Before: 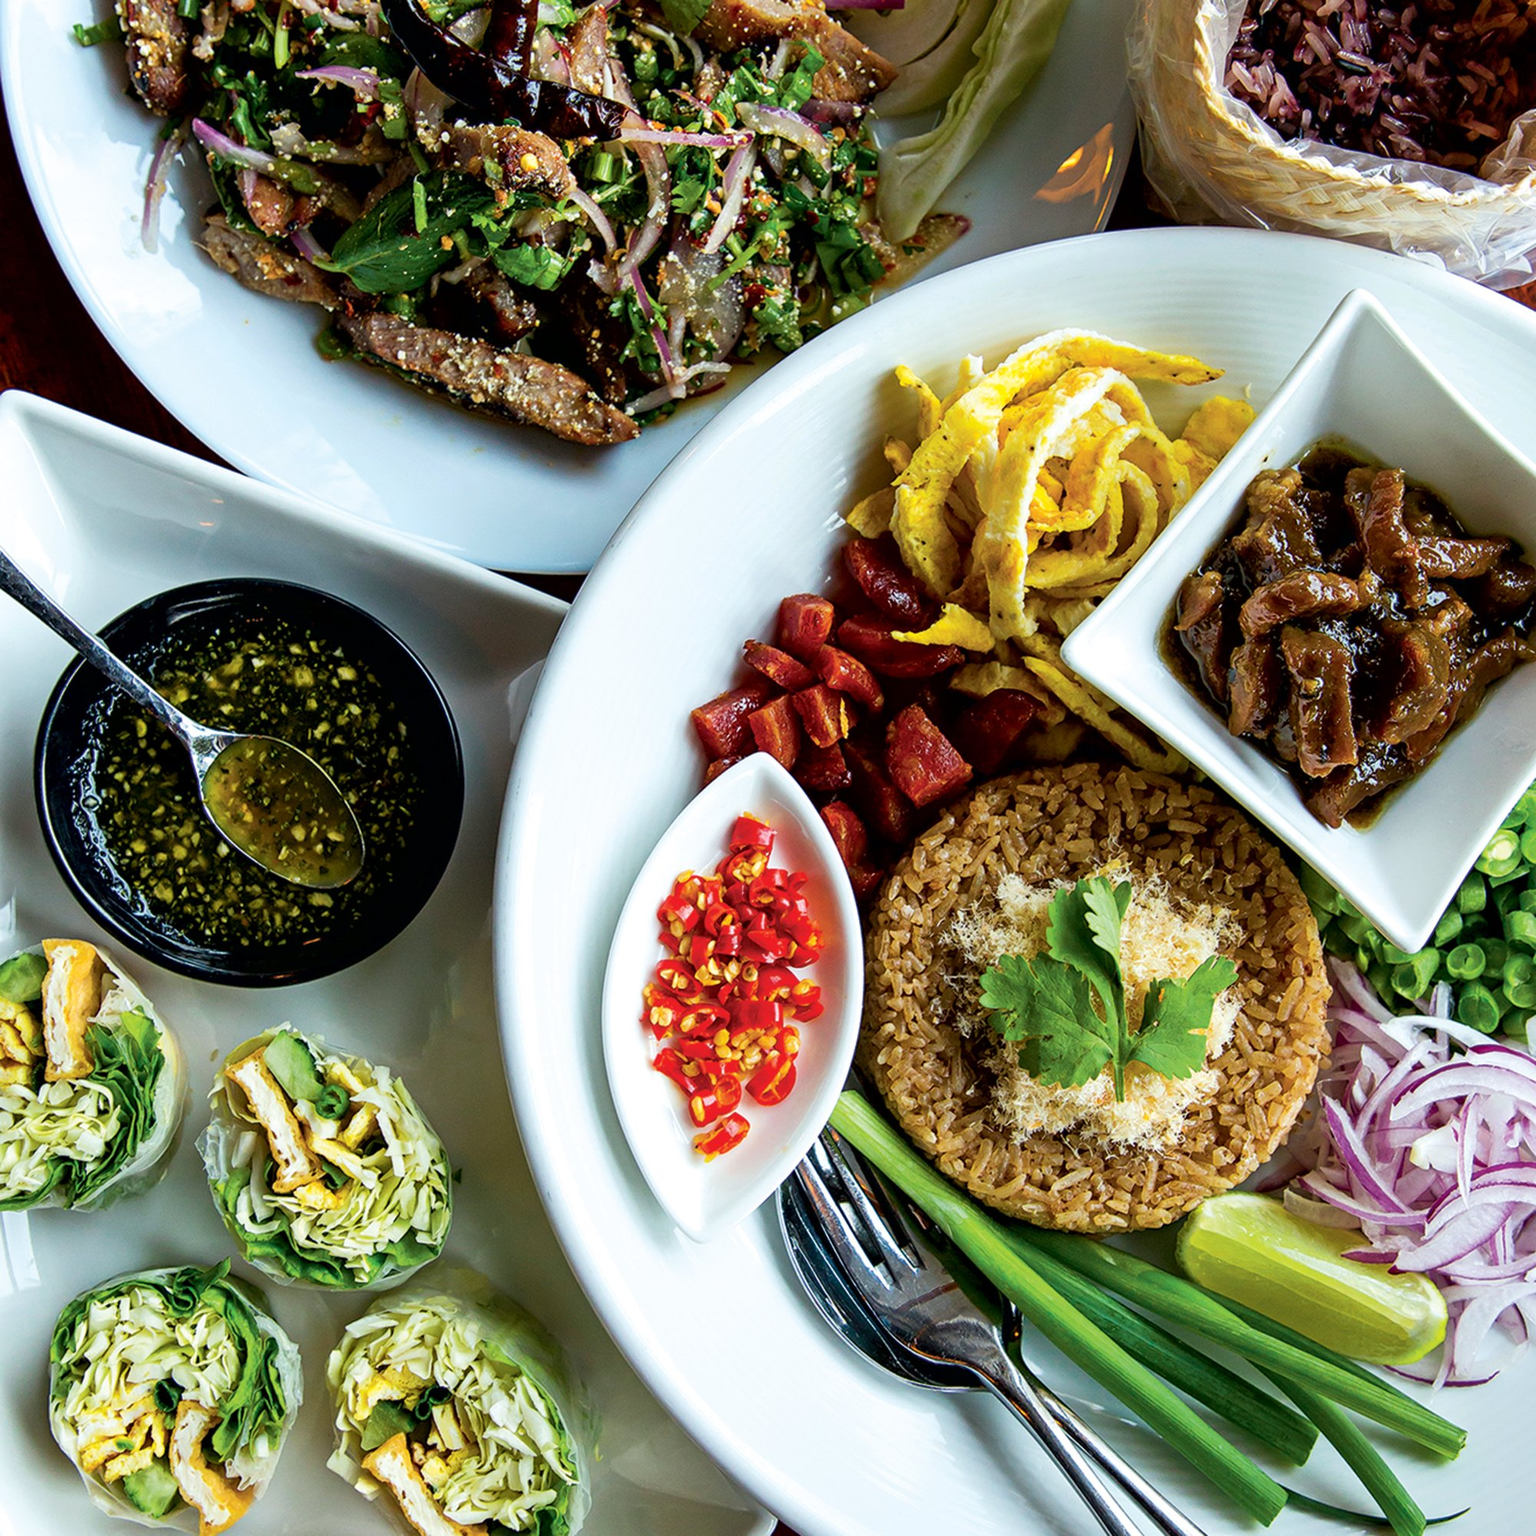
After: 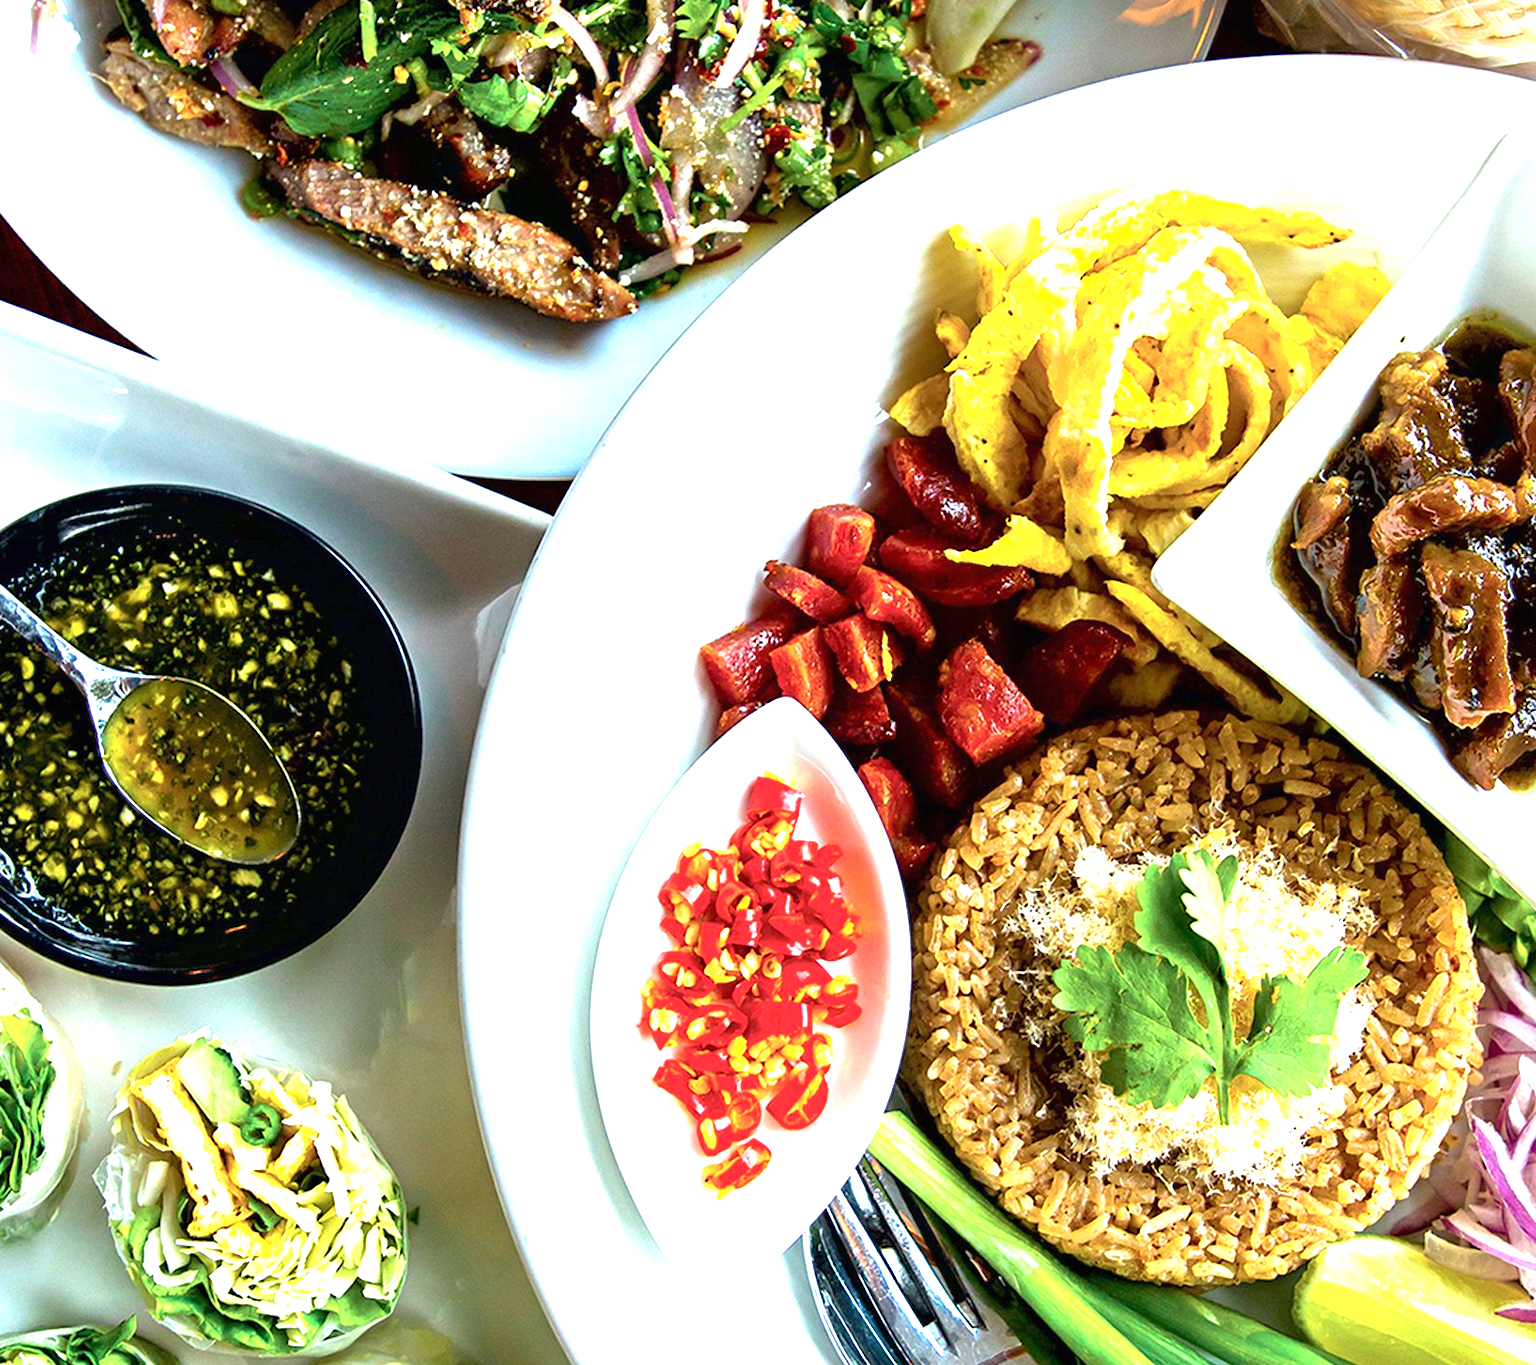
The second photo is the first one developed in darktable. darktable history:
exposure: black level correction 0, exposure 1.38 EV, compensate highlight preservation false
crop: left 7.765%, top 11.867%, right 10.474%, bottom 15.413%
